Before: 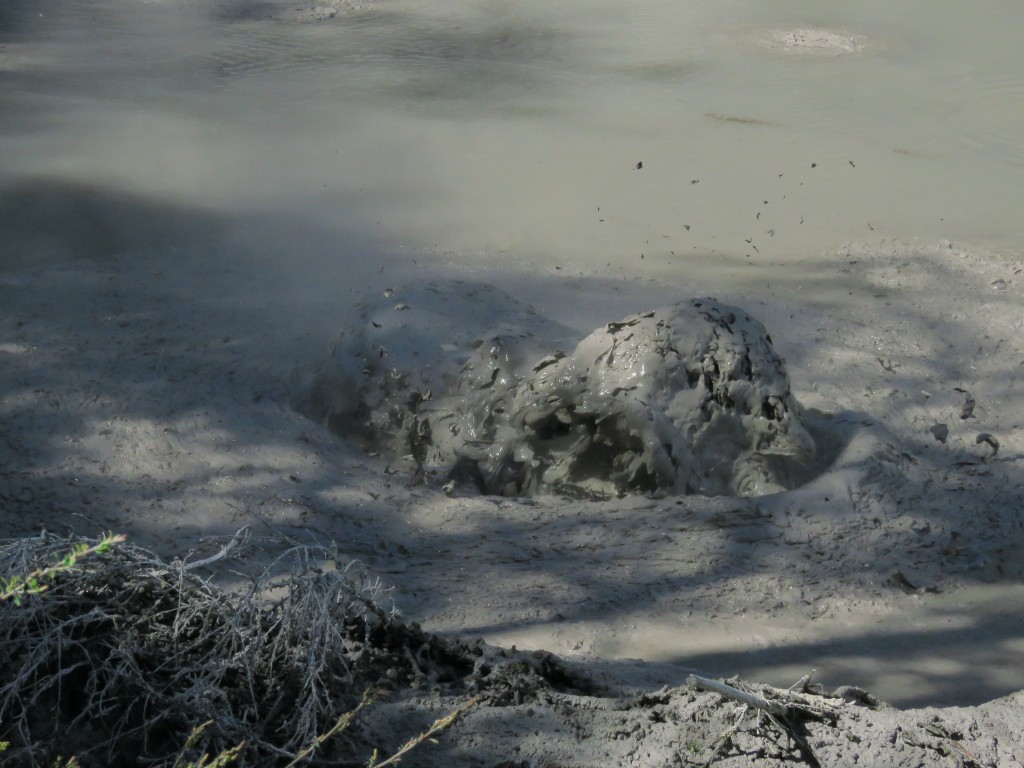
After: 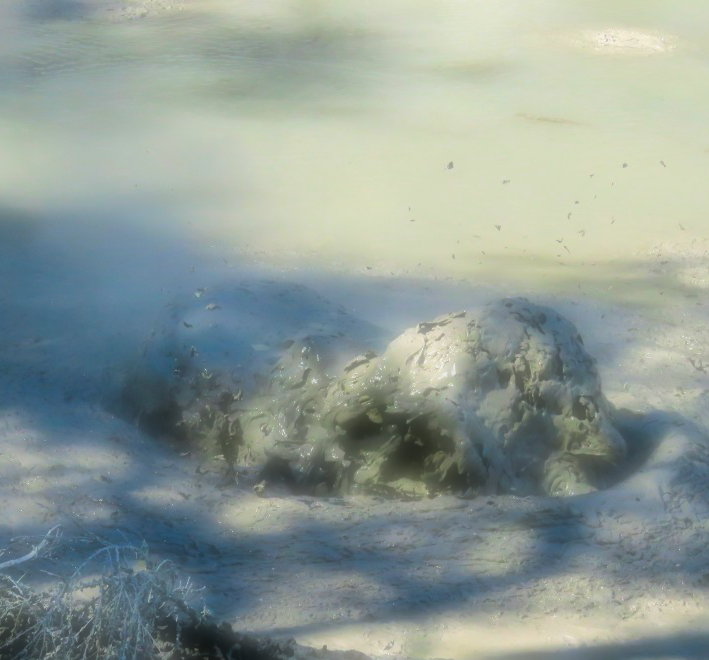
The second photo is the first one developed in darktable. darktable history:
crop: left 18.479%, right 12.2%, bottom 13.971%
filmic rgb: middle gray luminance 18.42%, black relative exposure -11.45 EV, white relative exposure 2.55 EV, threshold 6 EV, target black luminance 0%, hardness 8.41, latitude 99%, contrast 1.084, shadows ↔ highlights balance 0.505%, add noise in highlights 0, preserve chrominance max RGB, color science v3 (2019), use custom middle-gray values true, iterations of high-quality reconstruction 0, contrast in highlights soft, enable highlight reconstruction true
color balance rgb: linear chroma grading › global chroma 25%, perceptual saturation grading › global saturation 40%, perceptual brilliance grading › global brilliance 30%, global vibrance 40%
soften: on, module defaults
